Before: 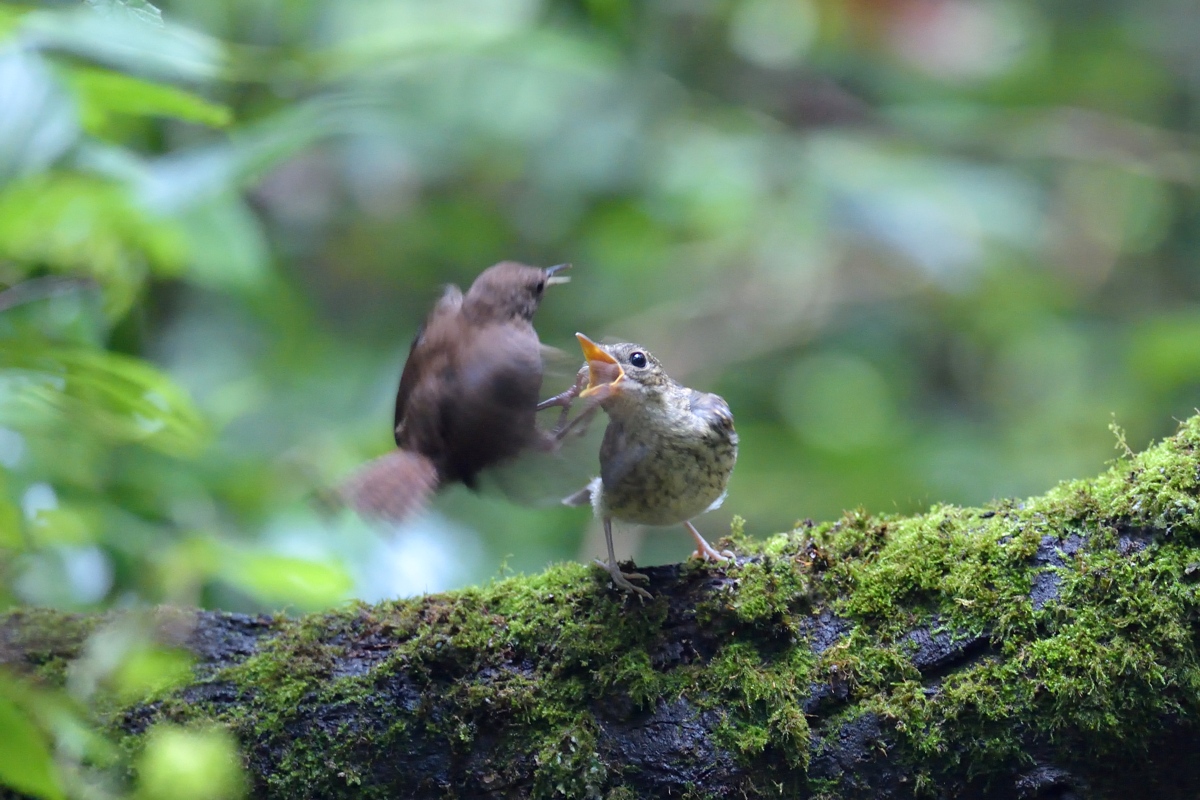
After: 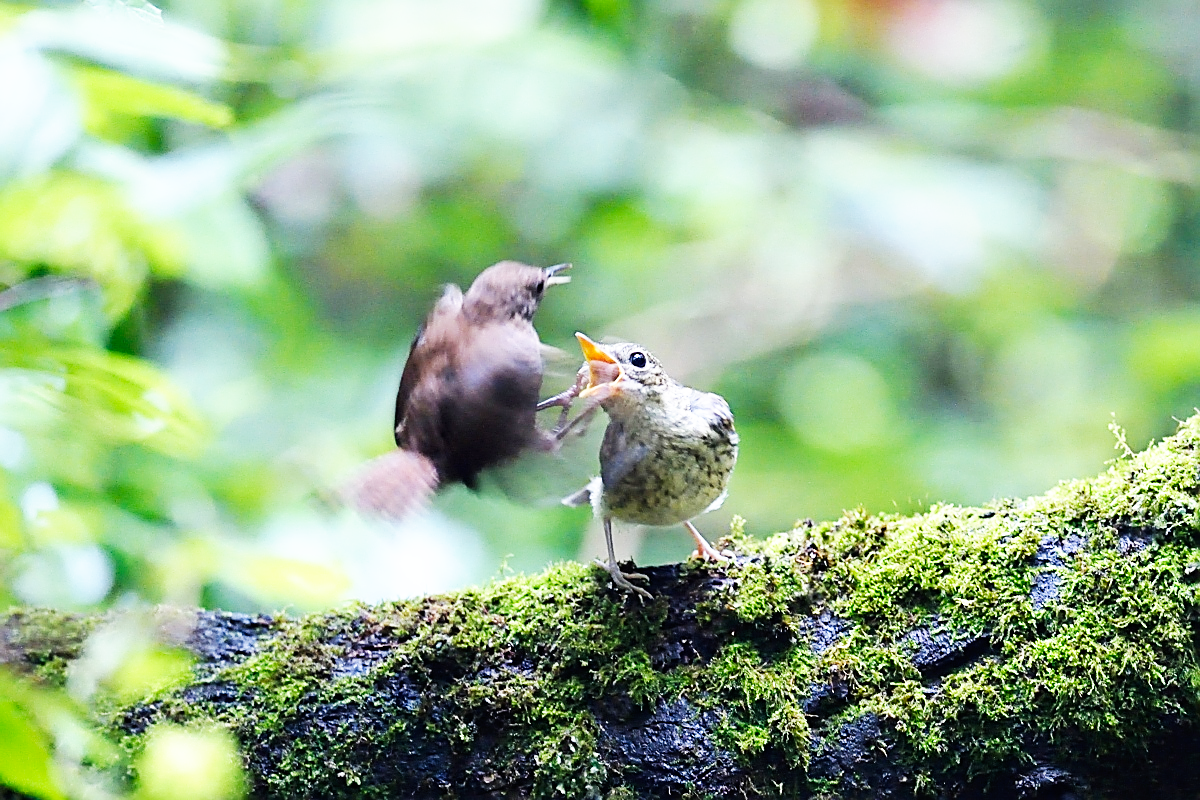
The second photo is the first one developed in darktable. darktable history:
sharpen: amount 0.989
base curve: curves: ch0 [(0, 0) (0.007, 0.004) (0.027, 0.03) (0.046, 0.07) (0.207, 0.54) (0.442, 0.872) (0.673, 0.972) (1, 1)], preserve colors none
